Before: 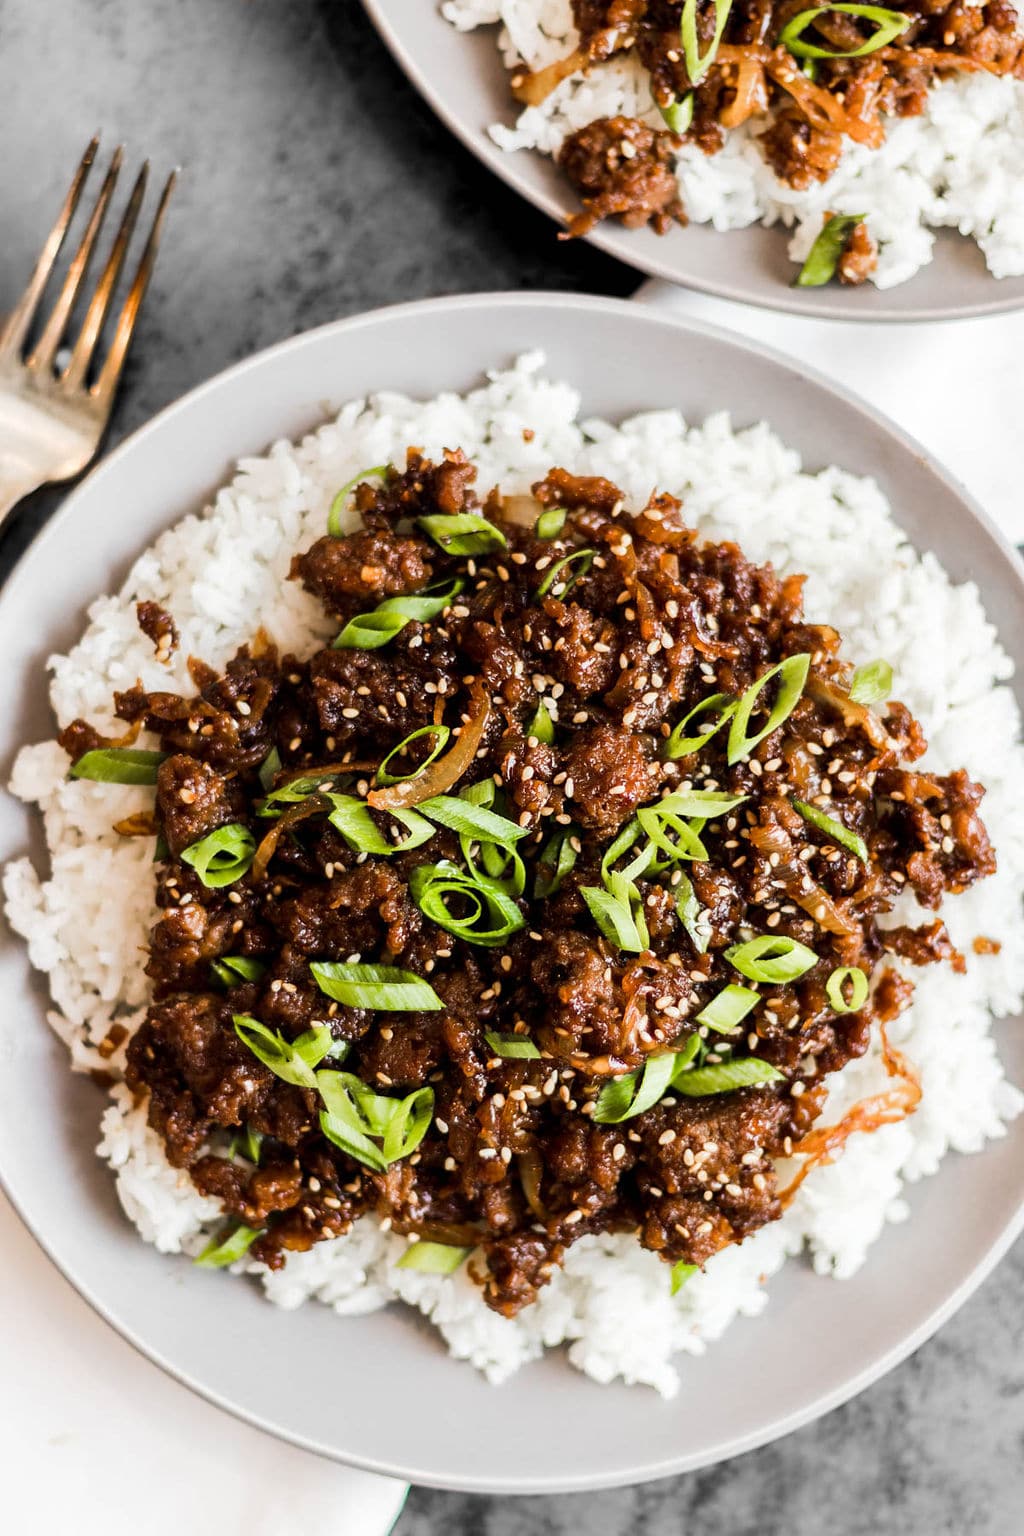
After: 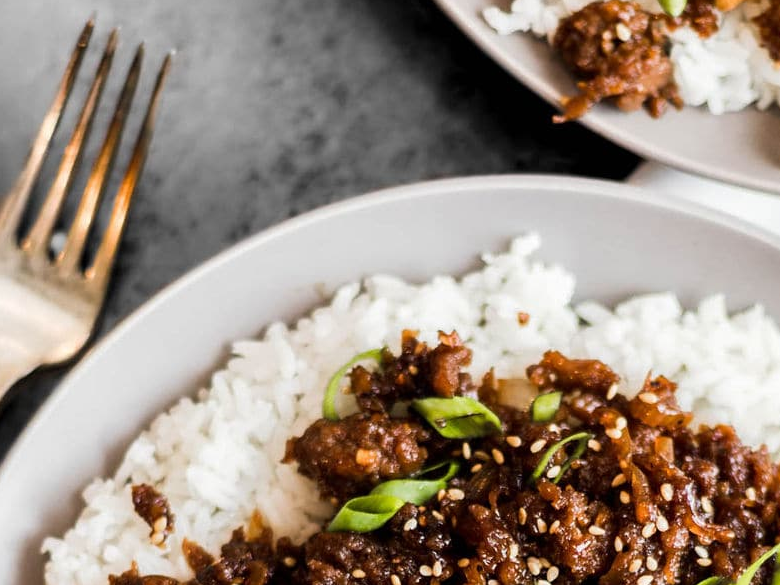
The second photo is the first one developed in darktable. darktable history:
crop: left 0.579%, top 7.627%, right 23.167%, bottom 54.275%
